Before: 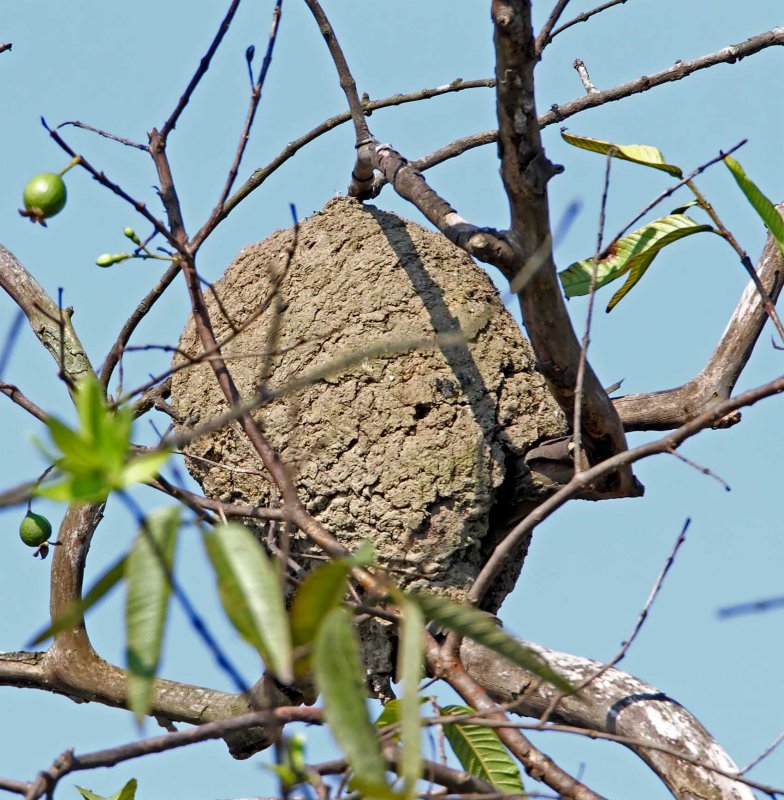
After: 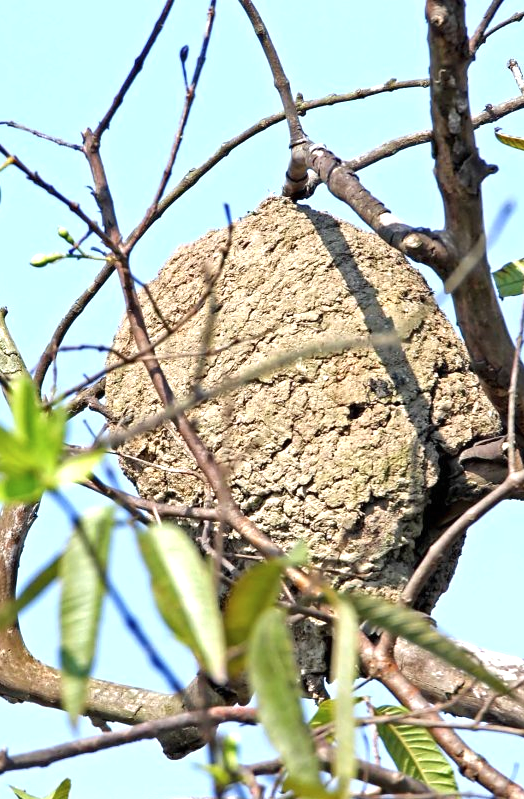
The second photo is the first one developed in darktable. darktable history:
crop and rotate: left 8.538%, right 24.62%
contrast brightness saturation: saturation -0.068
exposure: black level correction 0, exposure 0.889 EV, compensate highlight preservation false
